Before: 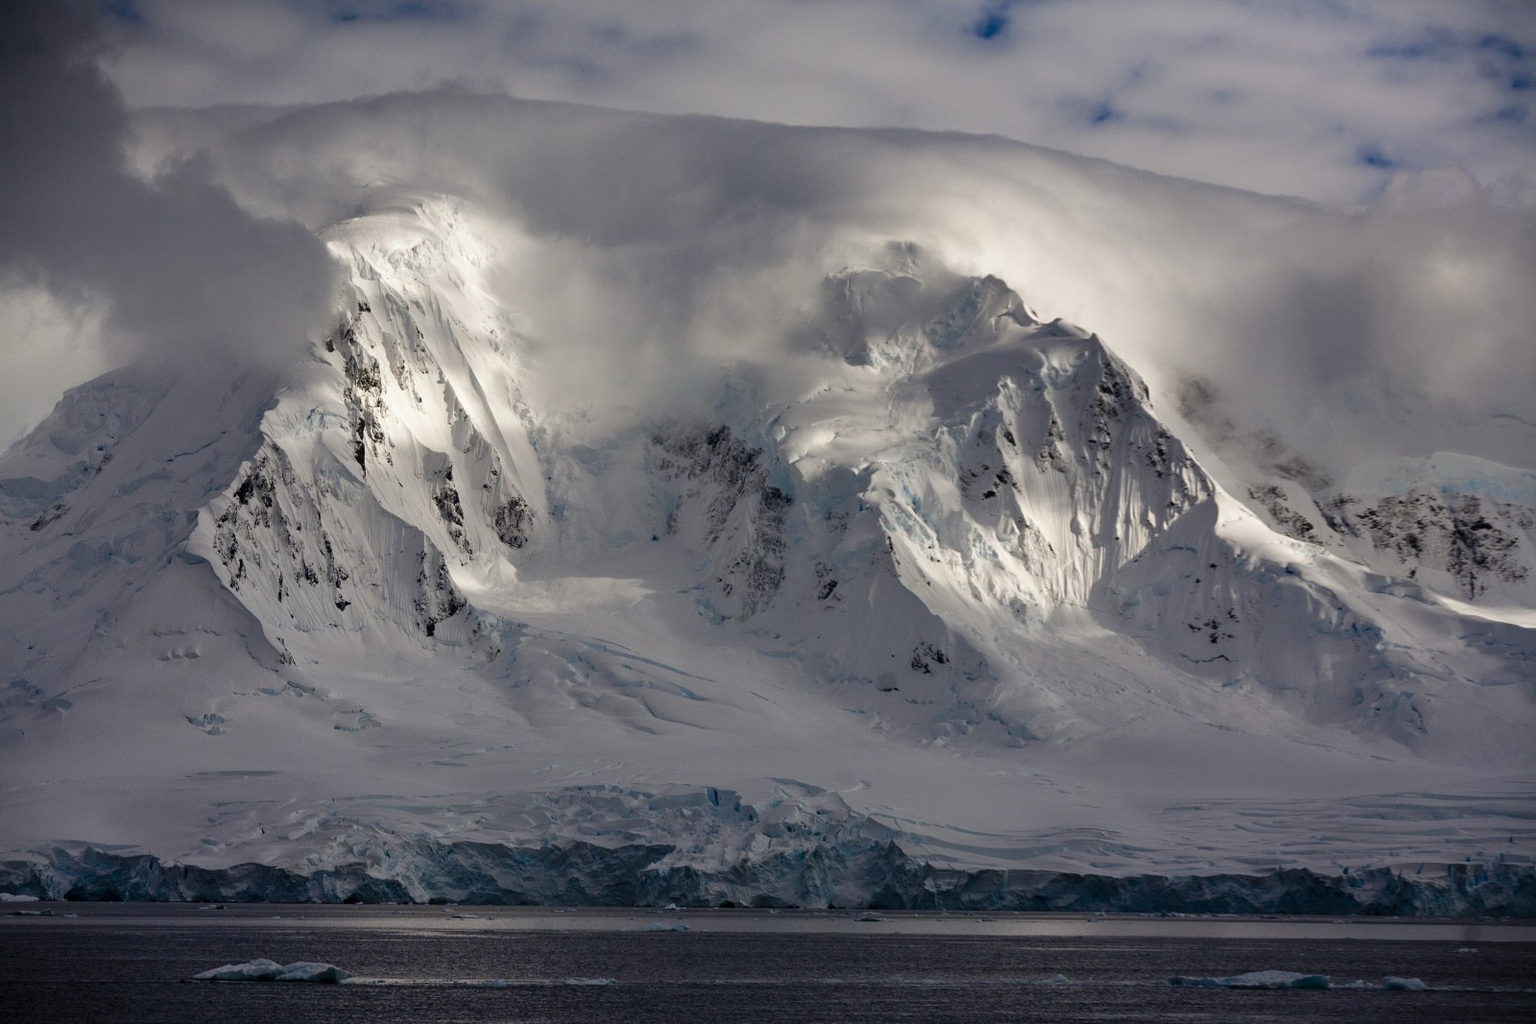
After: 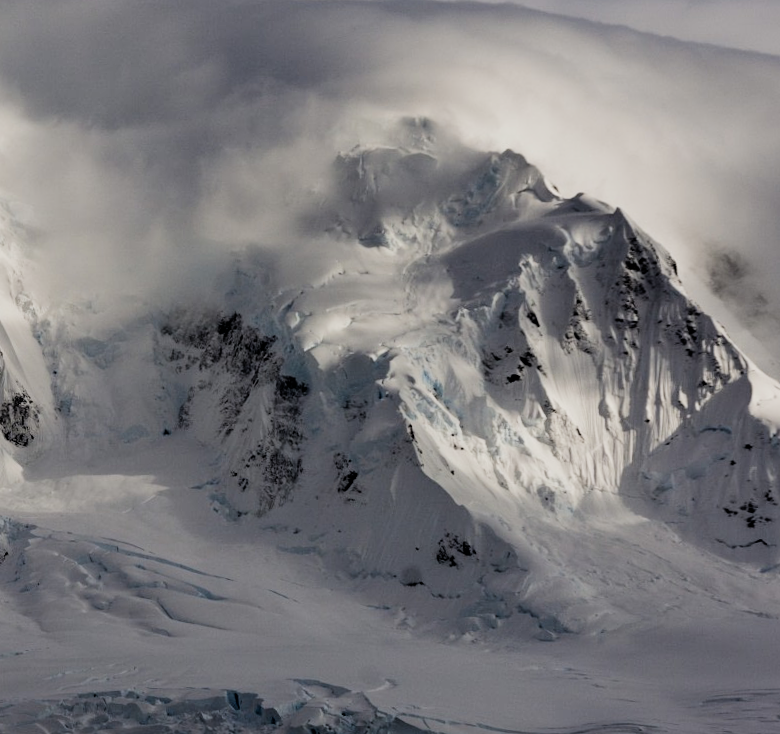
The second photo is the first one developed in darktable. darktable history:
crop: left 32.075%, top 10.976%, right 18.355%, bottom 17.596%
rotate and perspective: rotation -1.42°, crop left 0.016, crop right 0.984, crop top 0.035, crop bottom 0.965
filmic rgb: black relative exposure -5 EV, hardness 2.88, contrast 1.3, highlights saturation mix -30%
